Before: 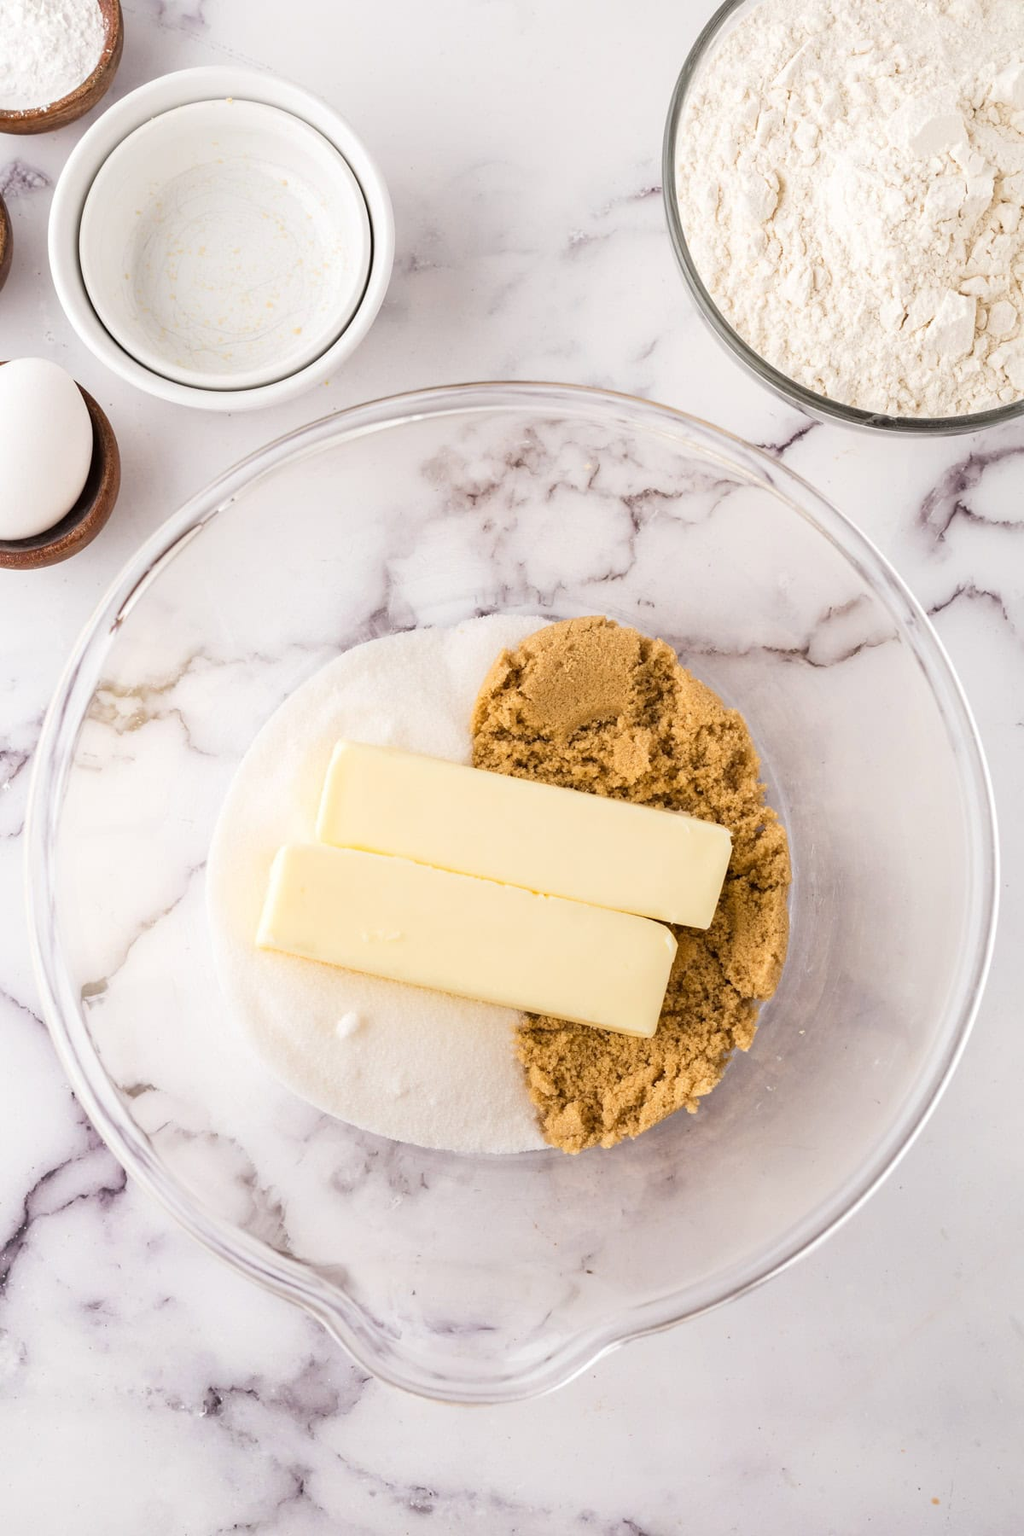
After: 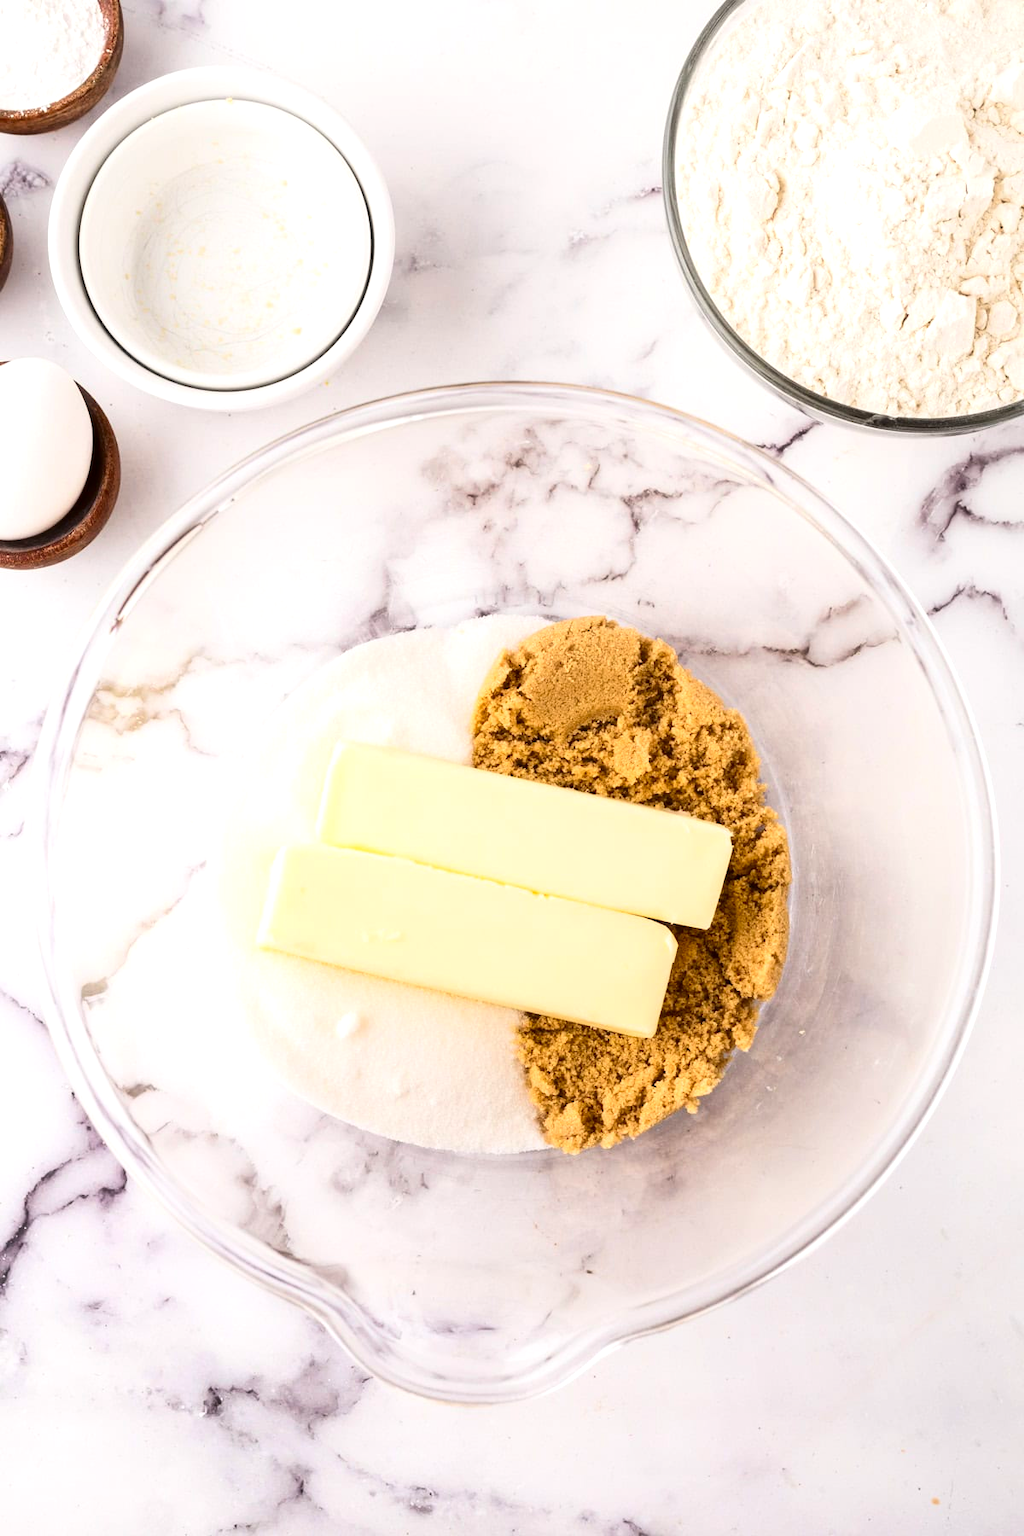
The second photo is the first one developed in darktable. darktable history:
haze removal: strength -0.059, adaptive false
exposure: exposure 0.292 EV, compensate highlight preservation false
contrast brightness saturation: contrast 0.191, brightness -0.102, saturation 0.205
